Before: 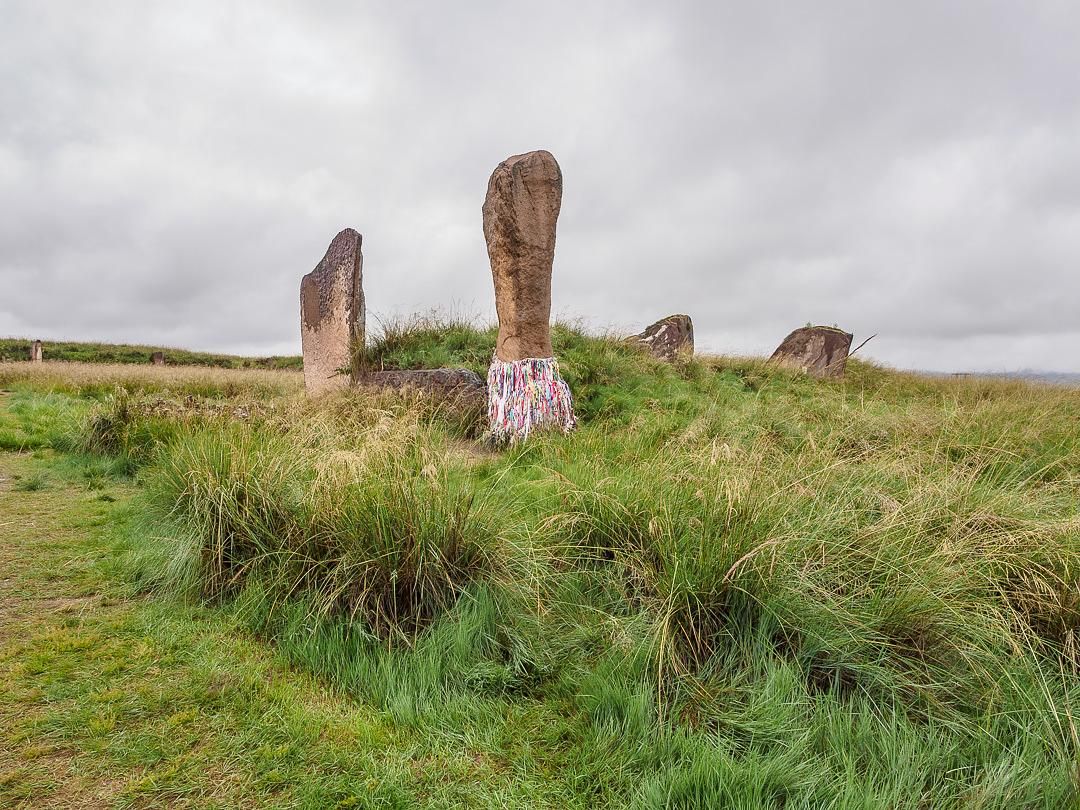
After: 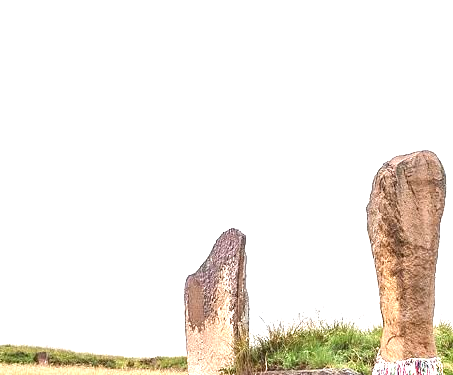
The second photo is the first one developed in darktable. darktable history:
exposure: exposure 1.25 EV, compensate exposure bias true, compensate highlight preservation false
crop and rotate: left 10.817%, top 0.062%, right 47.194%, bottom 53.626%
